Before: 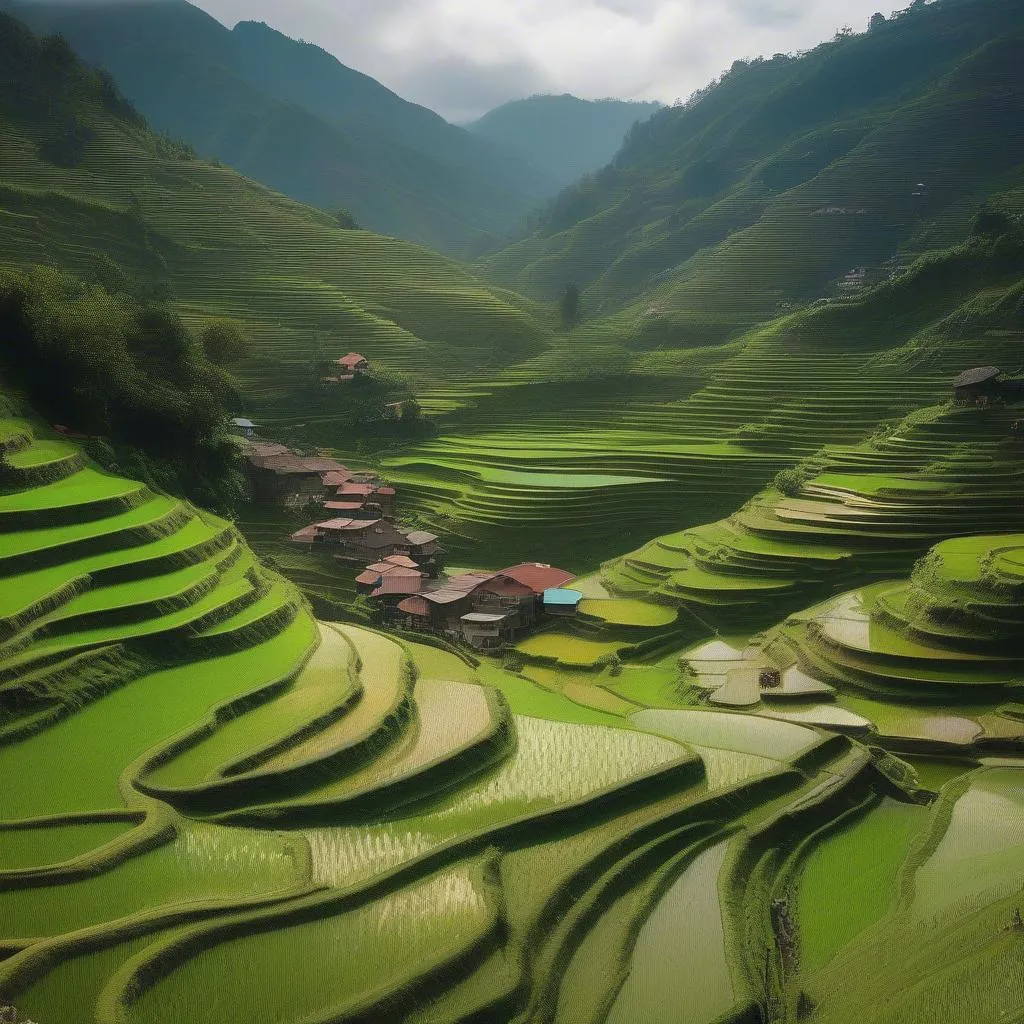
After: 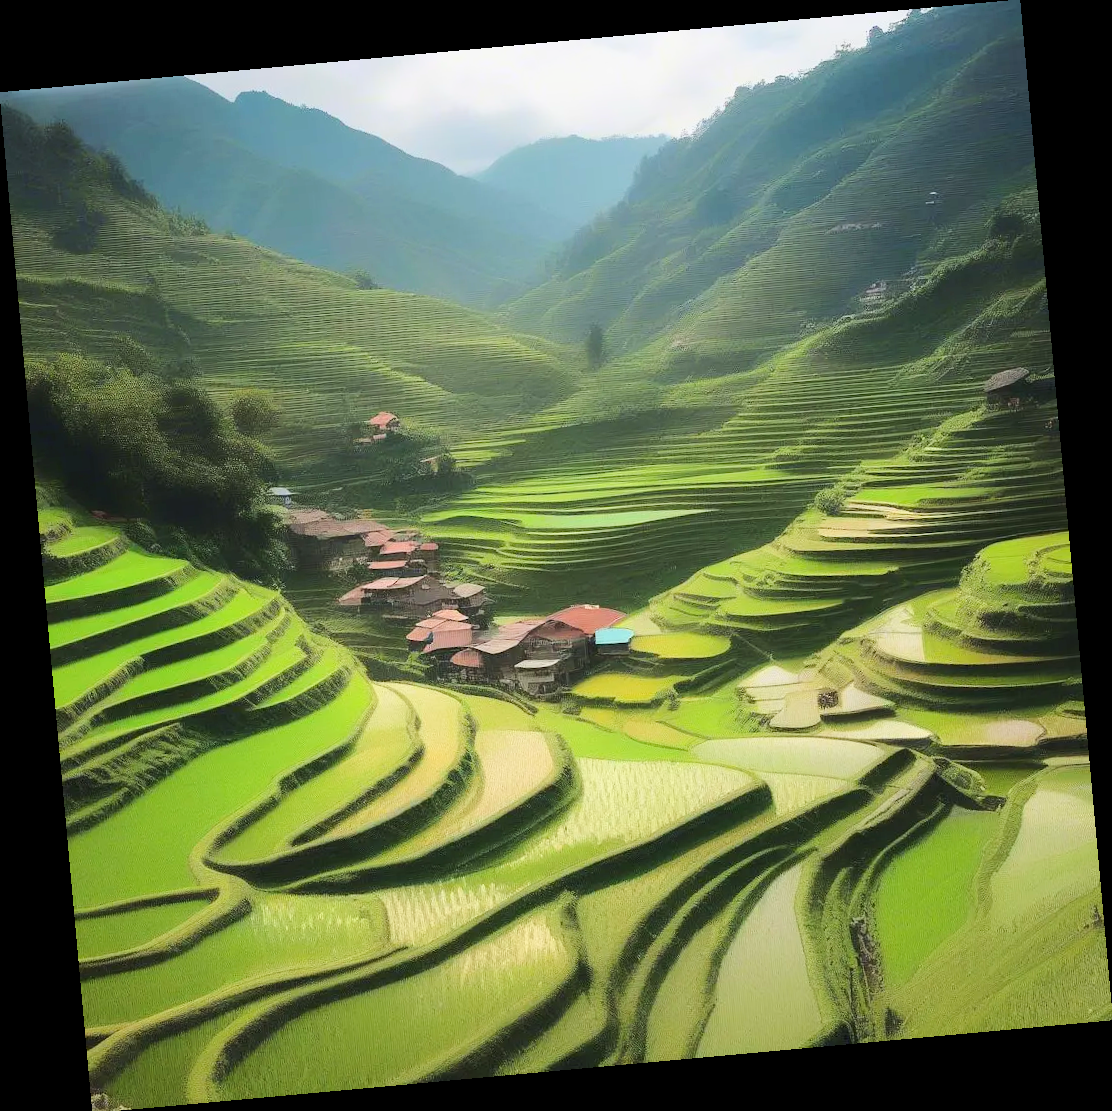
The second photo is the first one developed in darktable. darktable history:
crop: bottom 0.071%
rotate and perspective: rotation -5.2°, automatic cropping off
base curve: curves: ch0 [(0, 0) (0.025, 0.046) (0.112, 0.277) (0.467, 0.74) (0.814, 0.929) (1, 0.942)]
